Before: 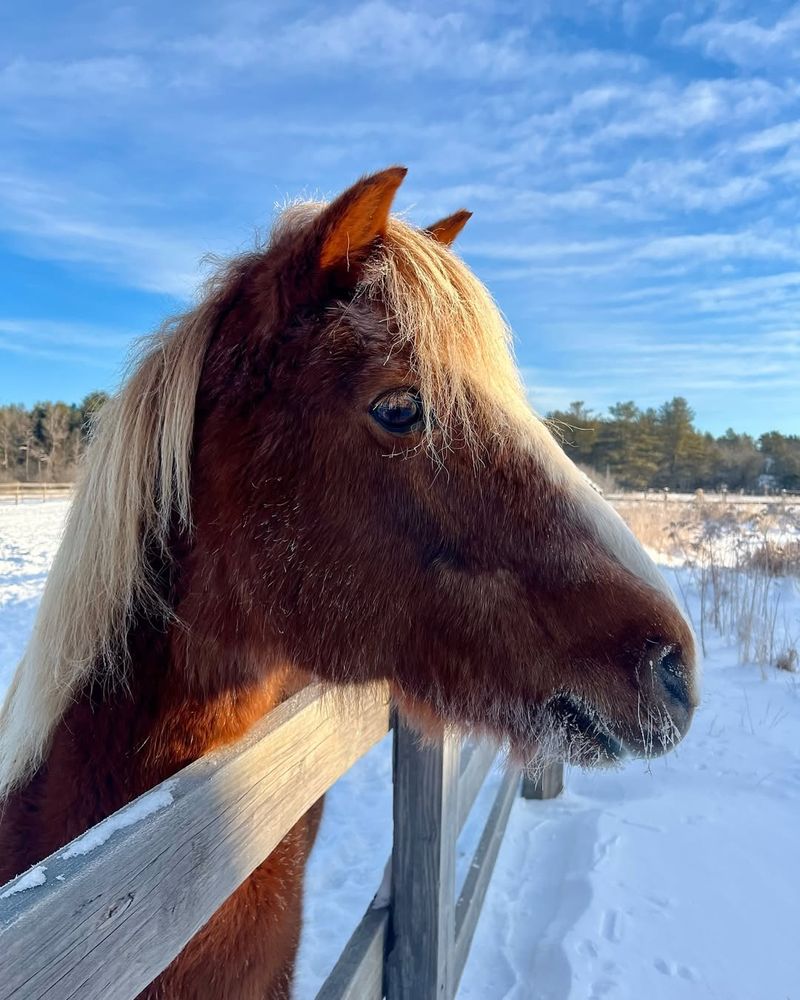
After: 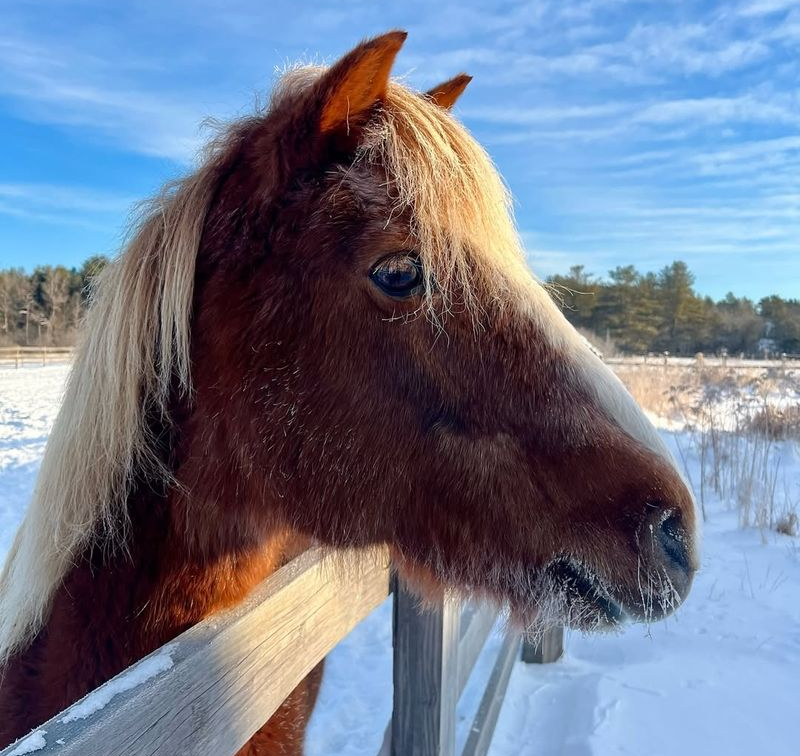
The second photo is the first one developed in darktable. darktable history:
crop: top 13.628%, bottom 10.752%
